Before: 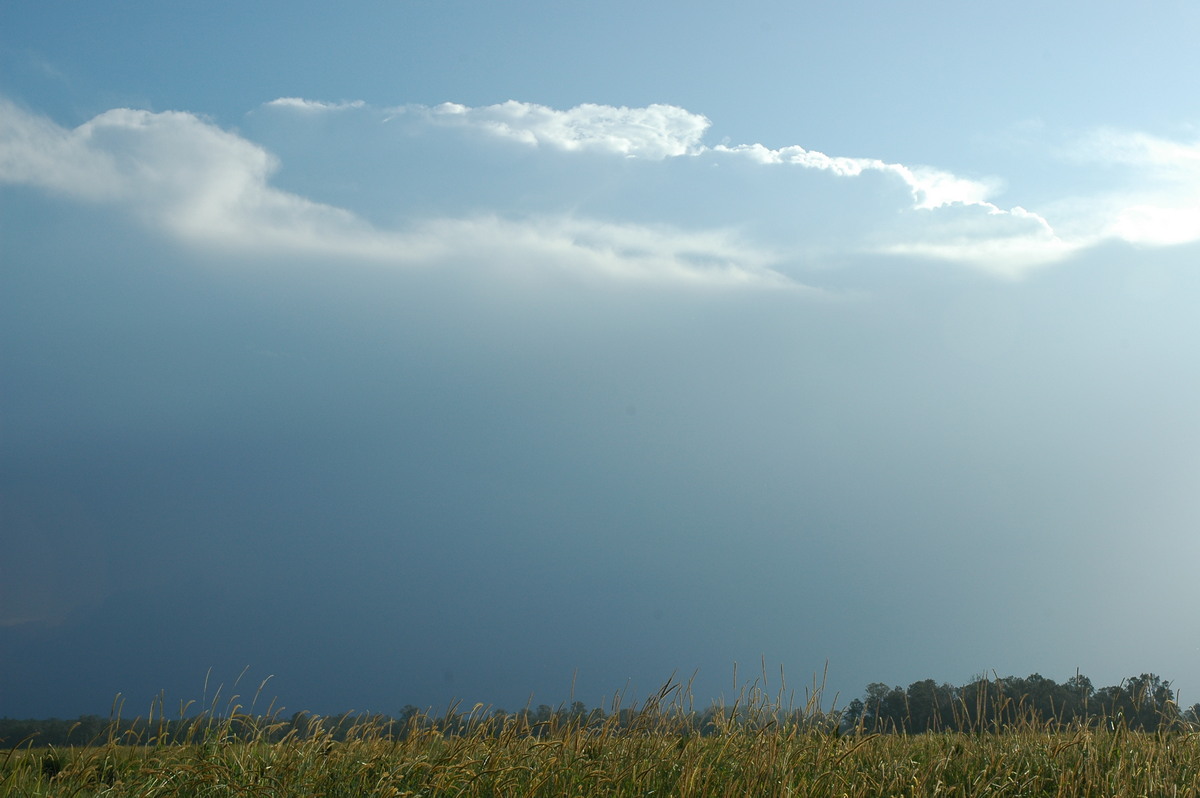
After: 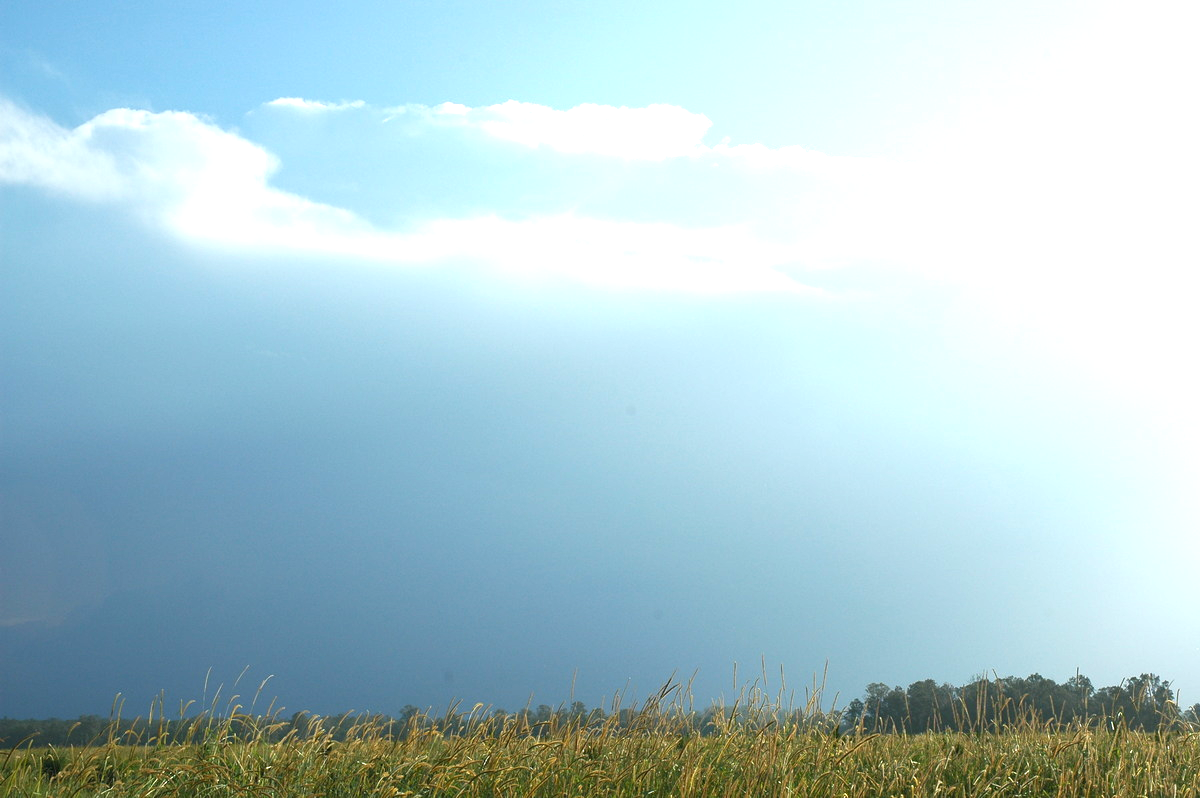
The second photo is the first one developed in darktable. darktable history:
exposure: black level correction 0, exposure 1.124 EV, compensate highlight preservation false
